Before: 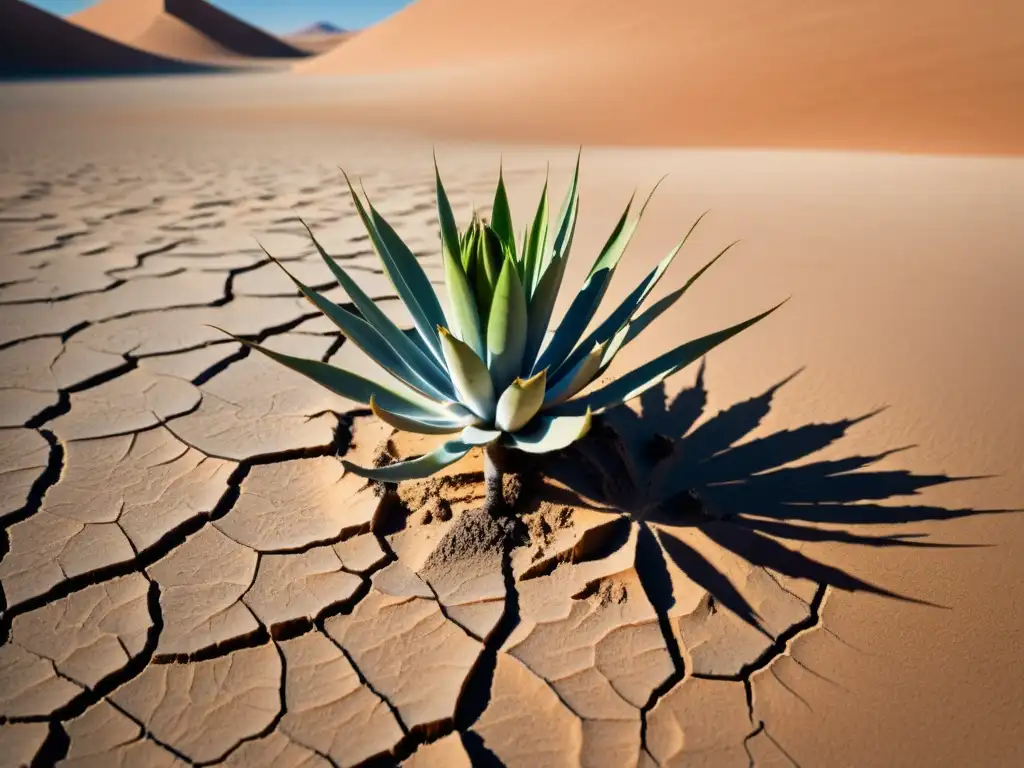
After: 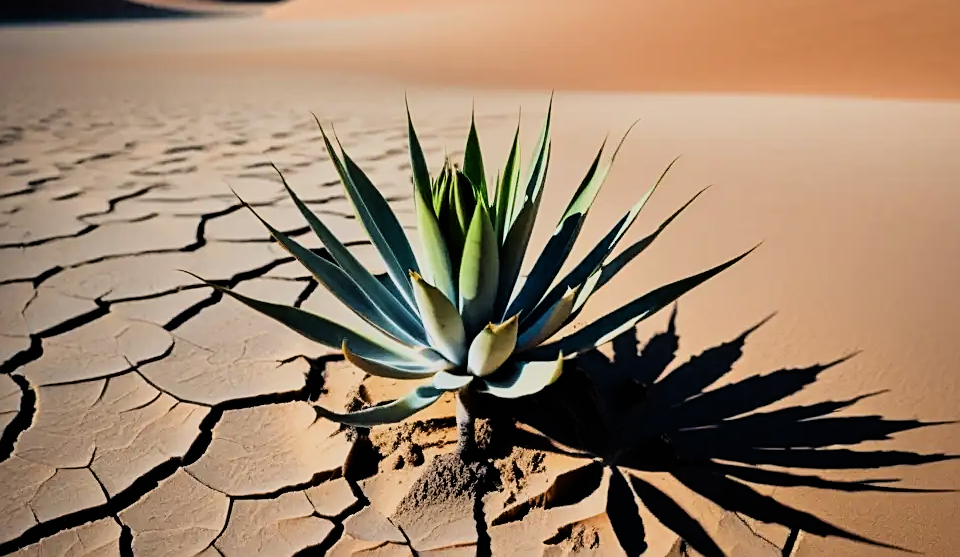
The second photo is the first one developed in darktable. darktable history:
tone equalizer: on, module defaults
filmic rgb: black relative exposure -7.75 EV, white relative exposure 4.4 EV, threshold 3 EV, hardness 3.76, latitude 50%, contrast 1.1, color science v5 (2021), contrast in shadows safe, contrast in highlights safe, enable highlight reconstruction true
sharpen: on, module defaults
crop: left 2.737%, top 7.287%, right 3.421%, bottom 20.179%
